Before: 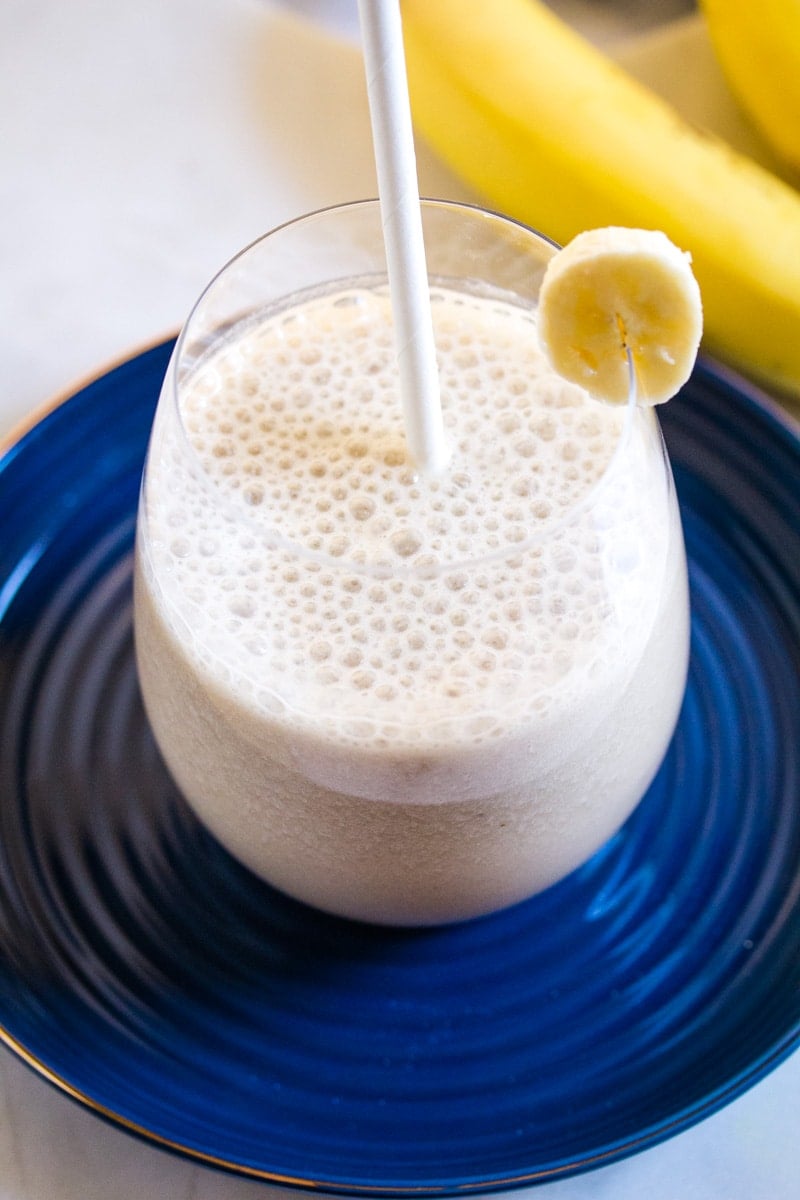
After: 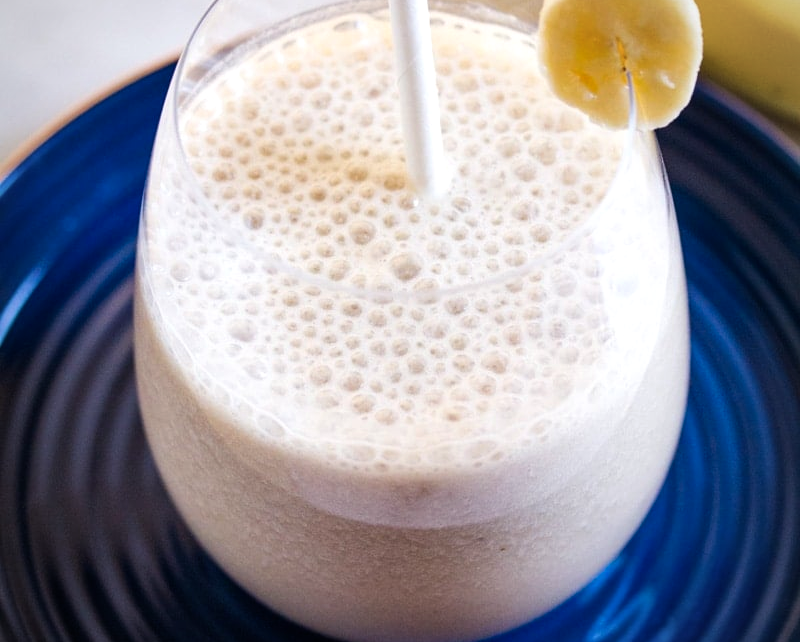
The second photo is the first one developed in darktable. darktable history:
color balance: gamma [0.9, 0.988, 0.975, 1.025], gain [1.05, 1, 1, 1]
crop and rotate: top 23.043%, bottom 23.437%
vignetting: fall-off radius 81.94%
